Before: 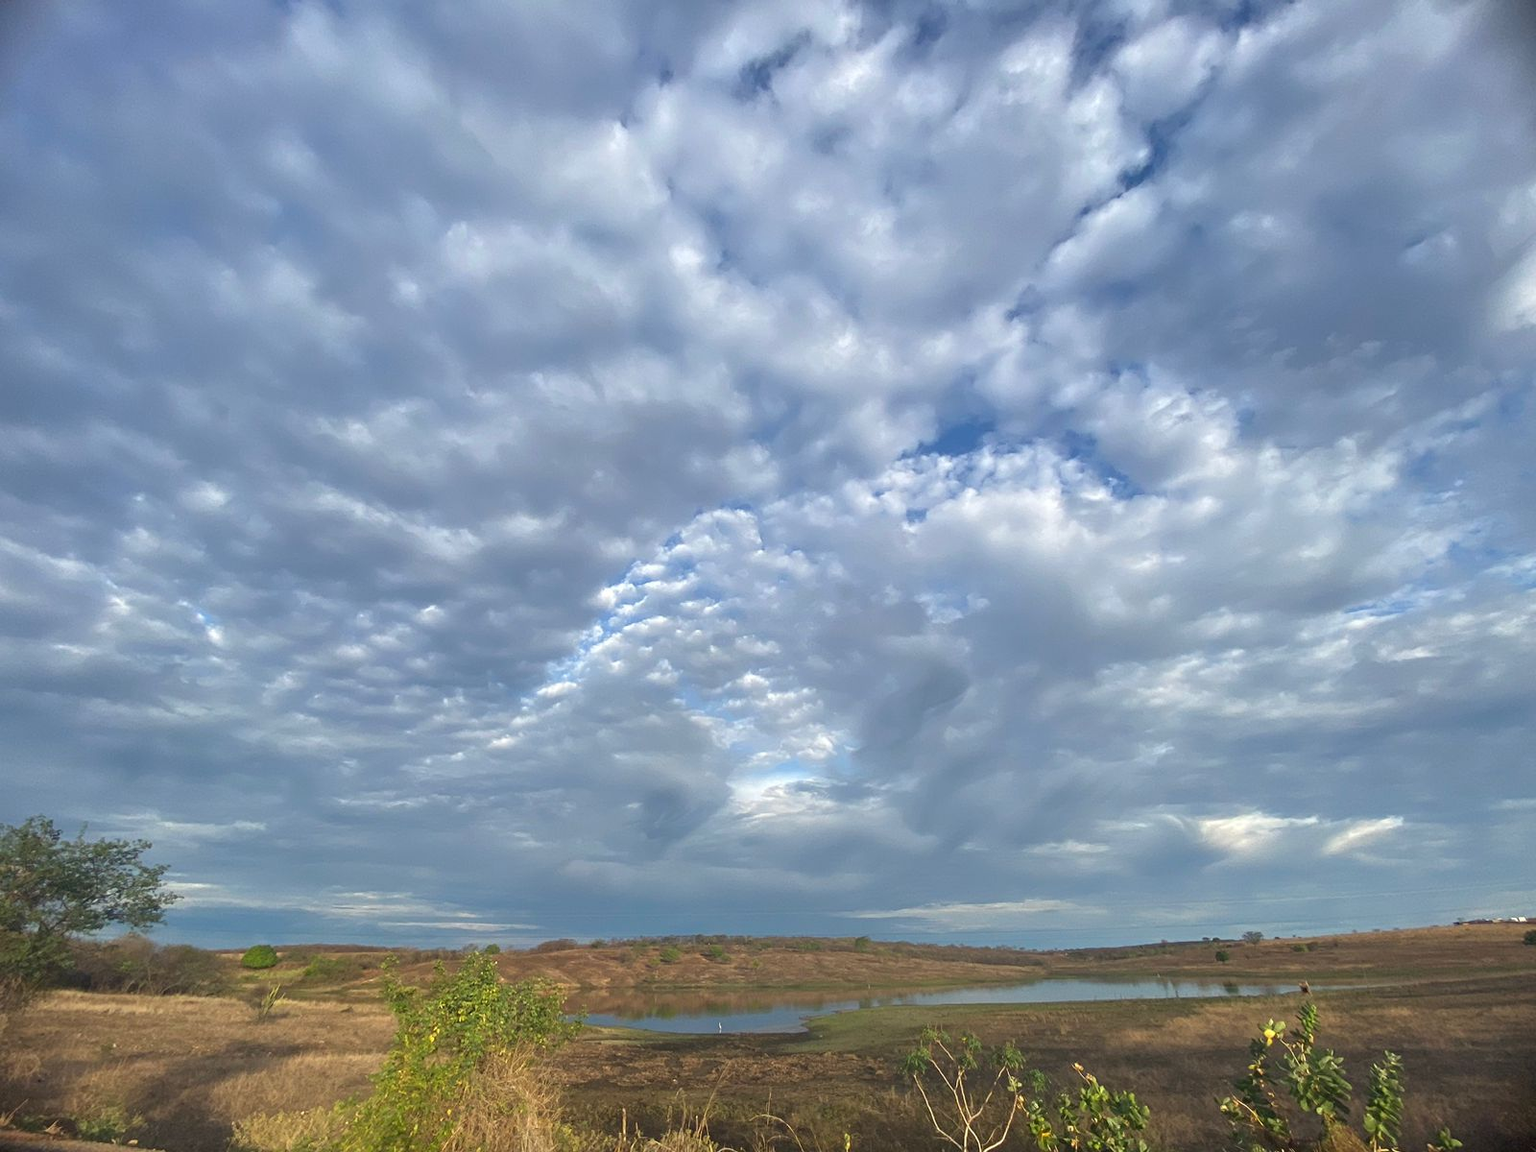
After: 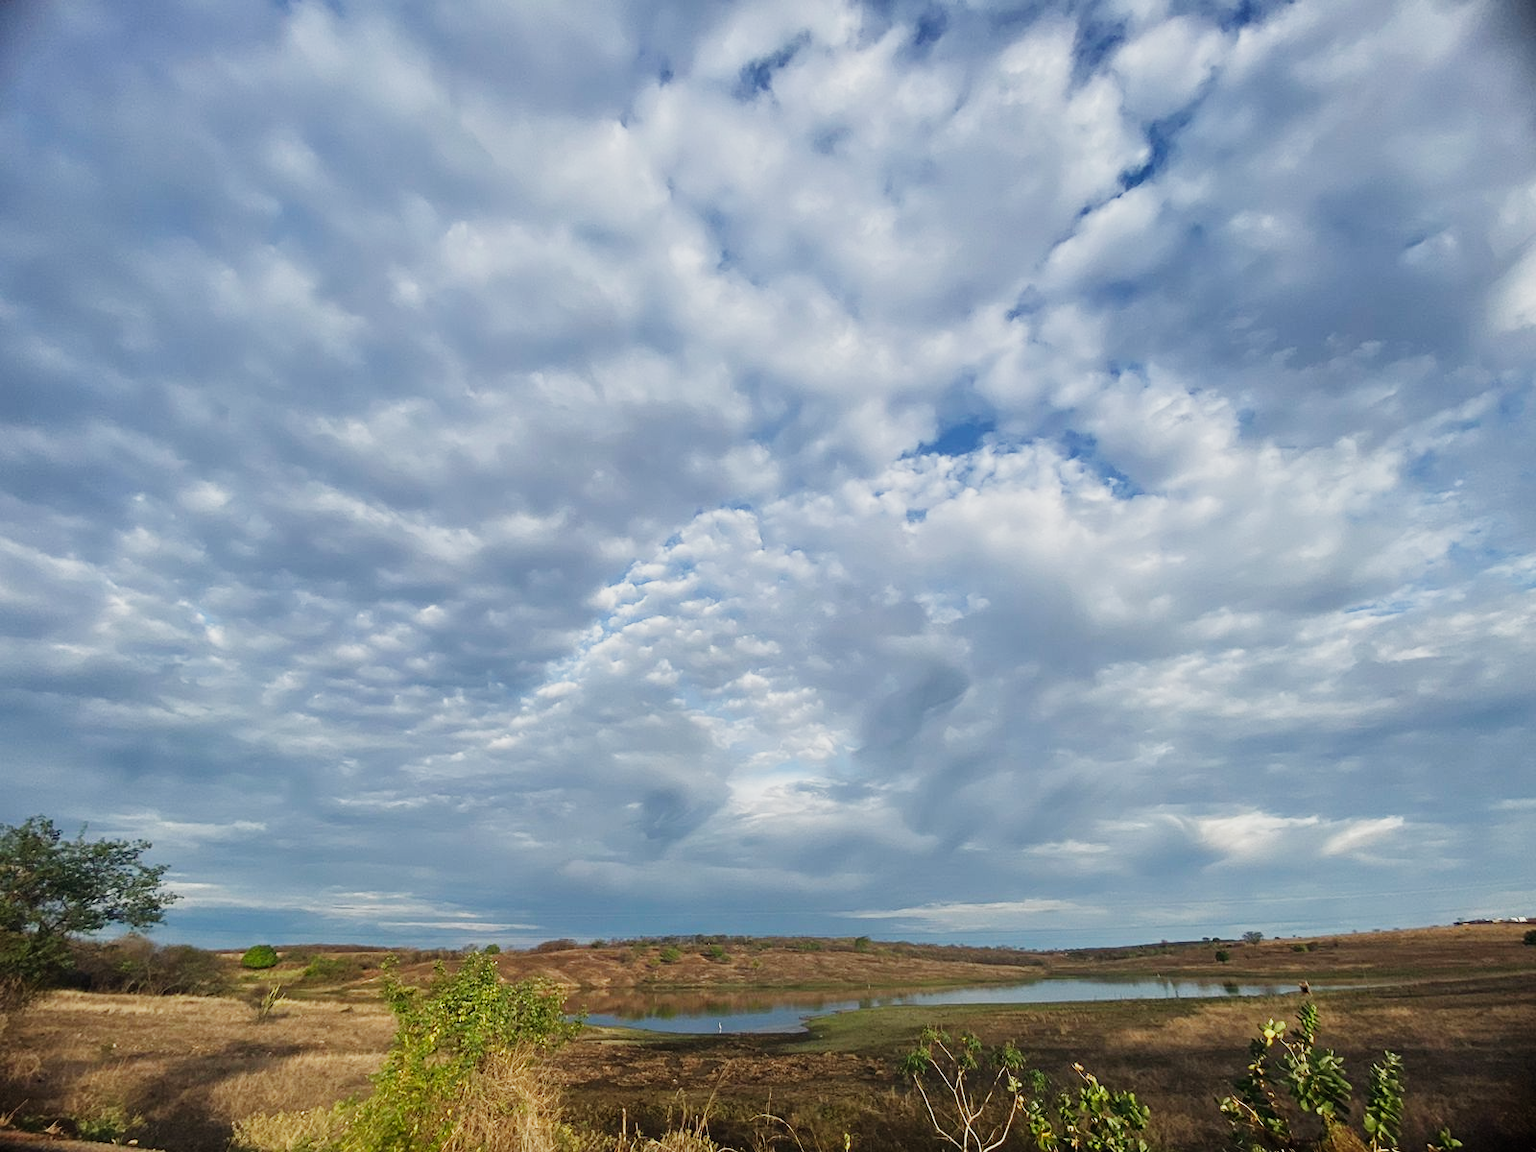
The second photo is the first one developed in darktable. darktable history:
sigmoid: contrast 1.8, skew -0.2, preserve hue 0%, red attenuation 0.1, red rotation 0.035, green attenuation 0.1, green rotation -0.017, blue attenuation 0.15, blue rotation -0.052, base primaries Rec2020
contrast brightness saturation: saturation -0.05
